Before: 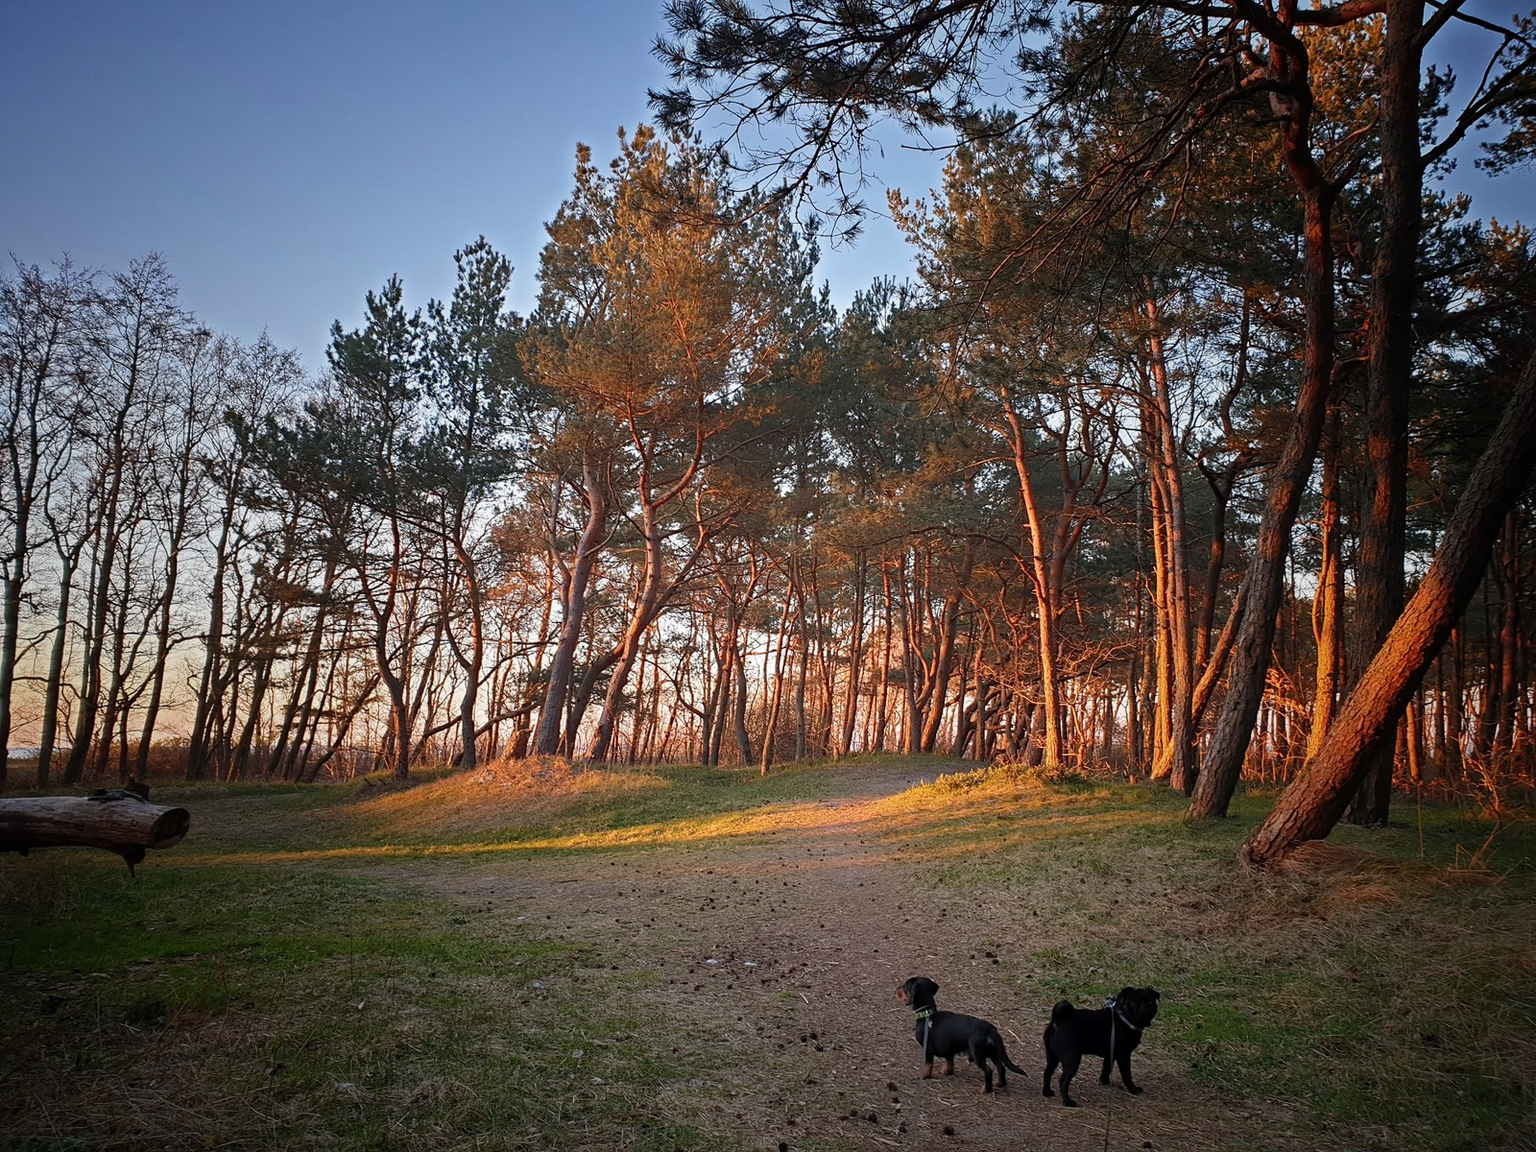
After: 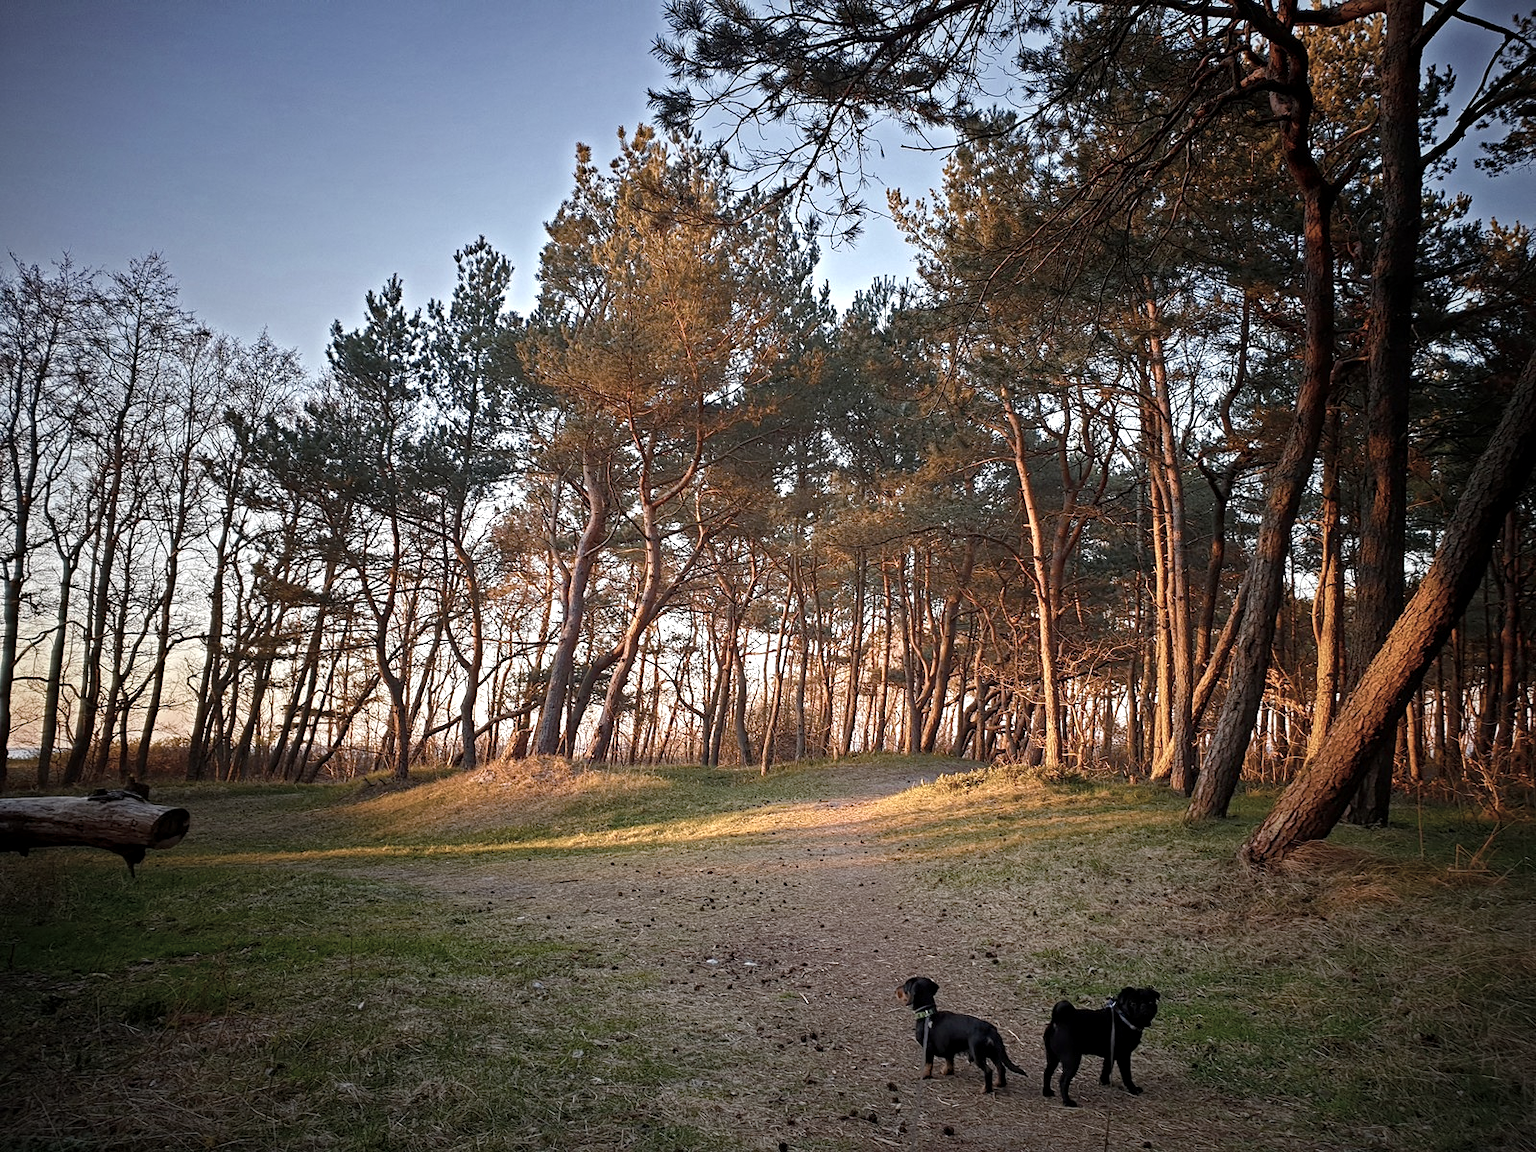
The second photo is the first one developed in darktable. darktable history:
levels: mode automatic, levels [0, 0.281, 0.562]
color correction: highlights b* 0.062, saturation 0.549
haze removal: compatibility mode true, adaptive false
vignetting: fall-off start 100.37%
local contrast: highlights 106%, shadows 99%, detail 119%, midtone range 0.2
color balance rgb: perceptual saturation grading › global saturation 20%, perceptual saturation grading › highlights -25.598%, perceptual saturation grading › shadows 25.225%, perceptual brilliance grading › global brilliance 11.446%, global vibrance 20%
